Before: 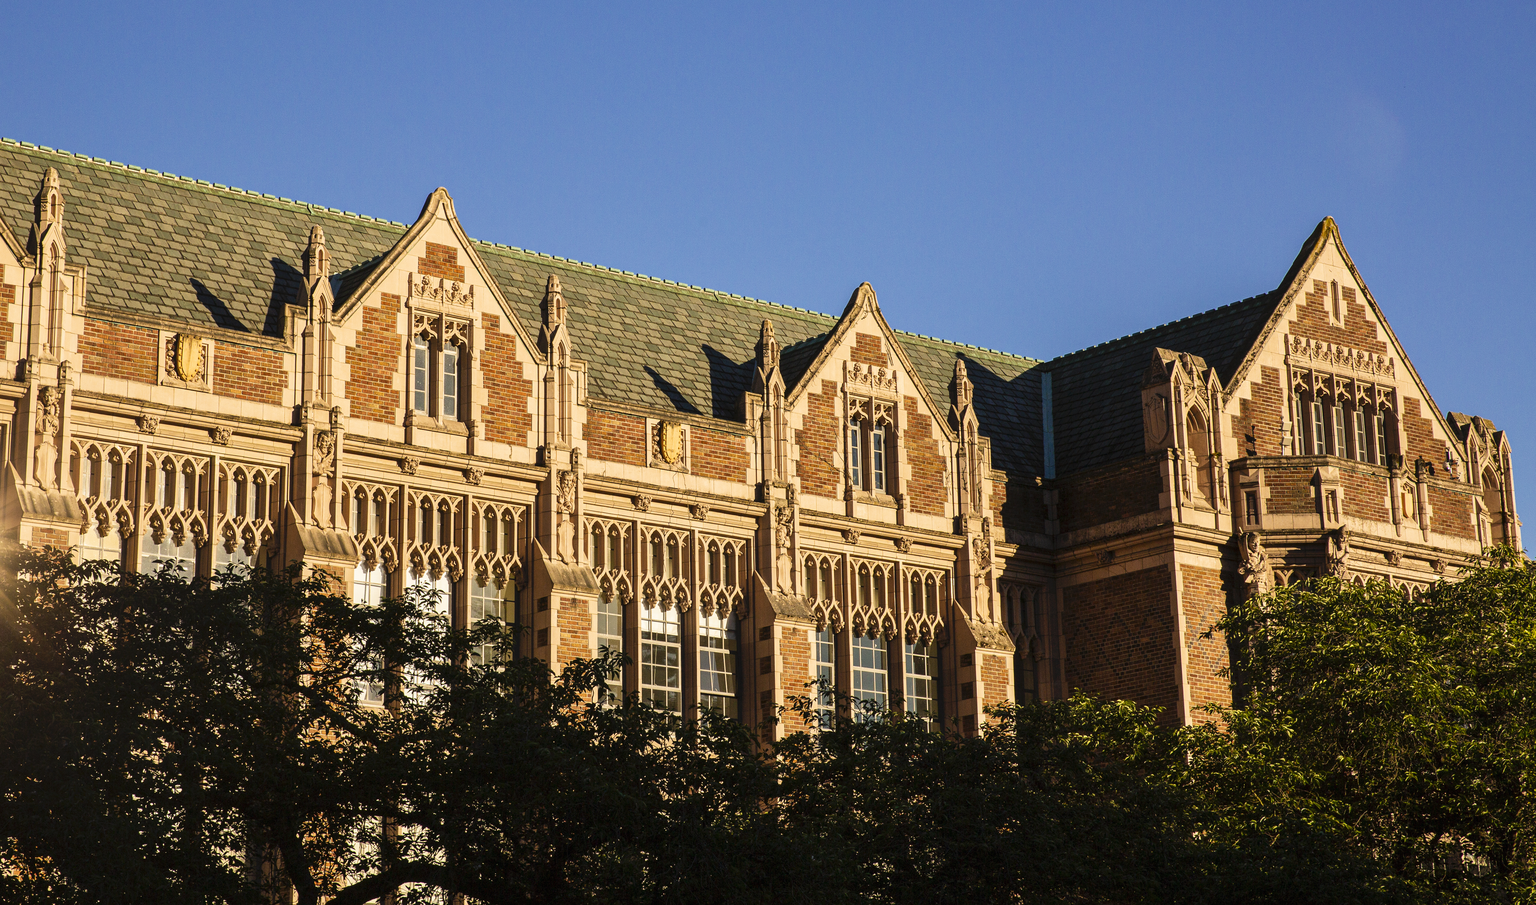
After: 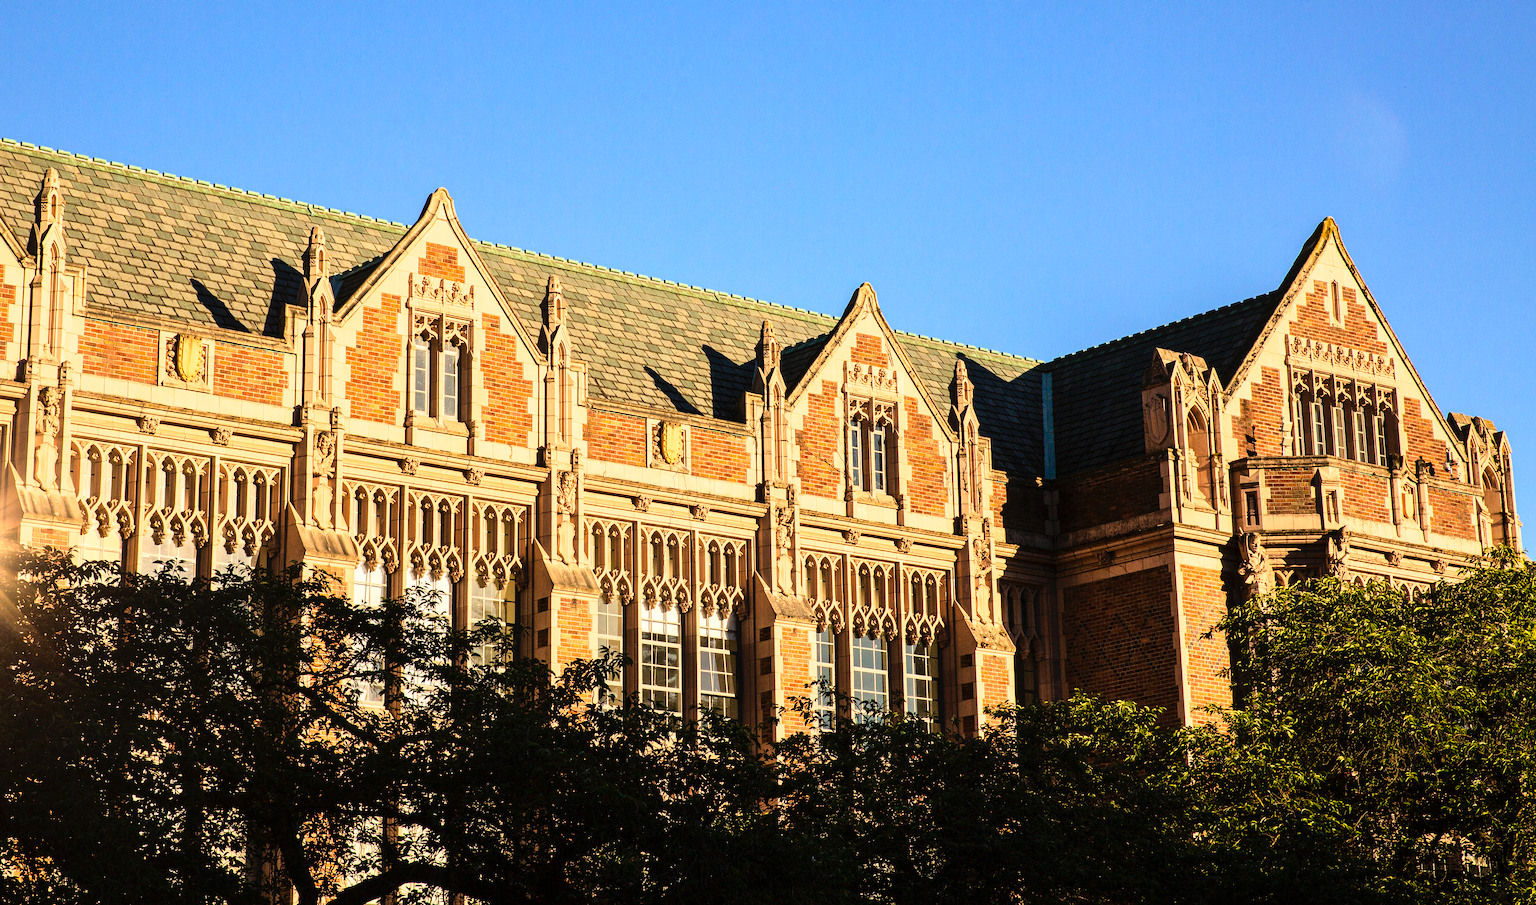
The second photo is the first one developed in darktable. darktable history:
tone equalizer: -8 EV 0.073 EV
base curve: curves: ch0 [(0, 0) (0.028, 0.03) (0.121, 0.232) (0.46, 0.748) (0.859, 0.968) (1, 1)]
